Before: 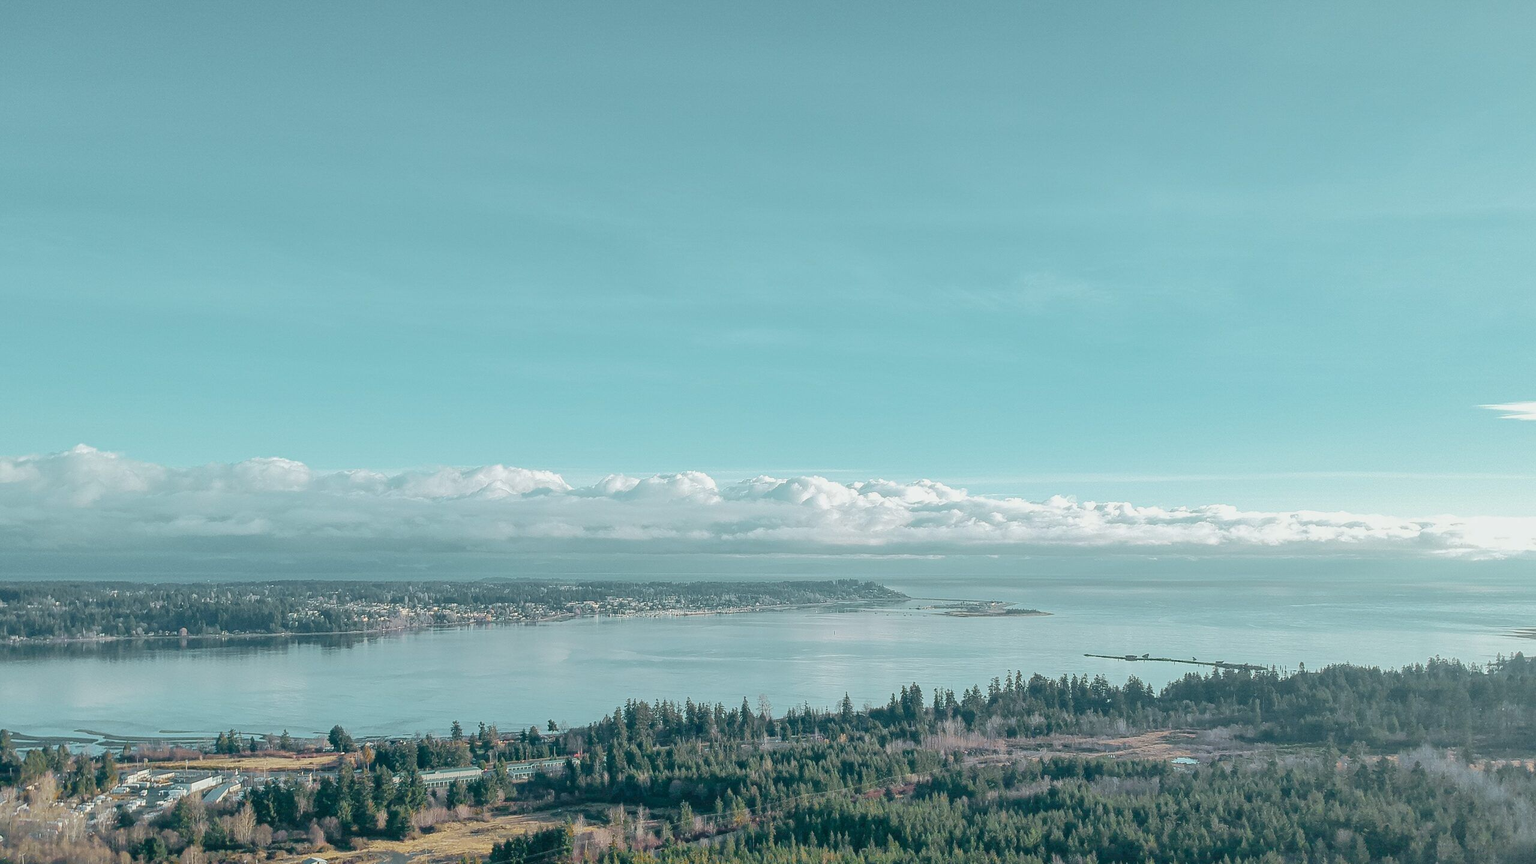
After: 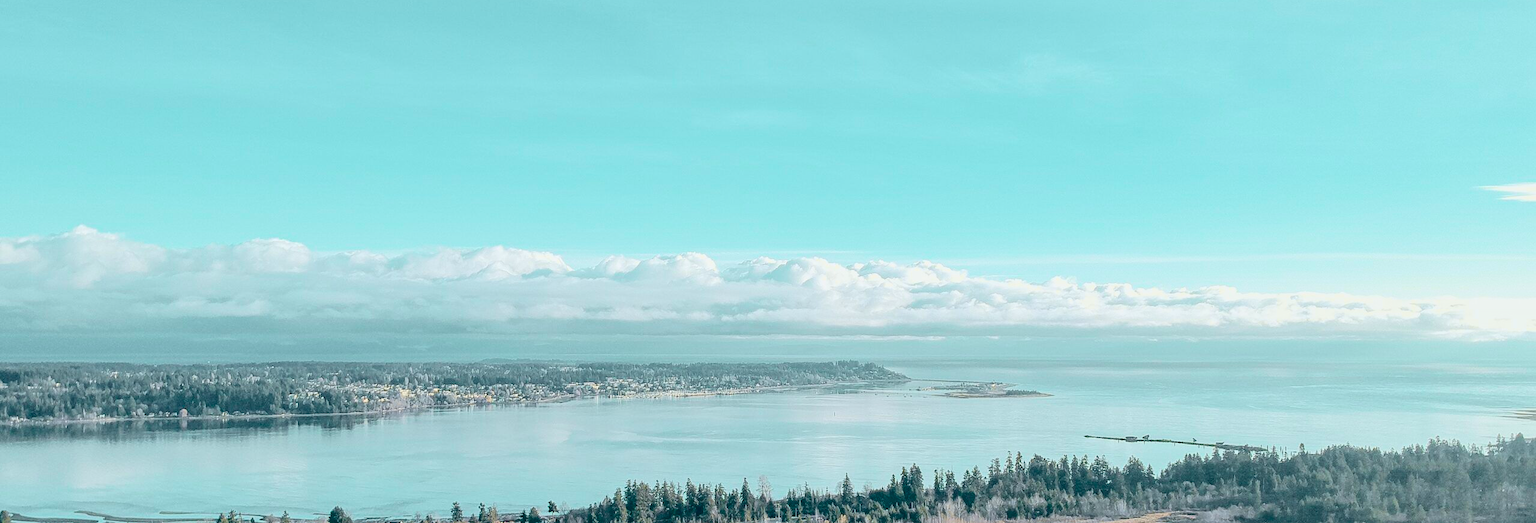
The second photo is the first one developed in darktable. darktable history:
tone curve: curves: ch0 [(0.003, 0.023) (0.071, 0.052) (0.236, 0.197) (0.466, 0.557) (0.644, 0.748) (0.803, 0.88) (0.994, 0.968)]; ch1 [(0, 0) (0.262, 0.227) (0.417, 0.386) (0.469, 0.467) (0.502, 0.498) (0.528, 0.53) (0.573, 0.57) (0.605, 0.621) (0.644, 0.671) (0.686, 0.728) (0.994, 0.987)]; ch2 [(0, 0) (0.262, 0.188) (0.385, 0.353) (0.427, 0.424) (0.495, 0.493) (0.515, 0.534) (0.547, 0.556) (0.589, 0.613) (0.644, 0.748) (1, 1)], color space Lab, independent channels, preserve colors none
crop and rotate: top 25.367%, bottom 14.055%
local contrast: highlights 101%, shadows 97%, detail 119%, midtone range 0.2
